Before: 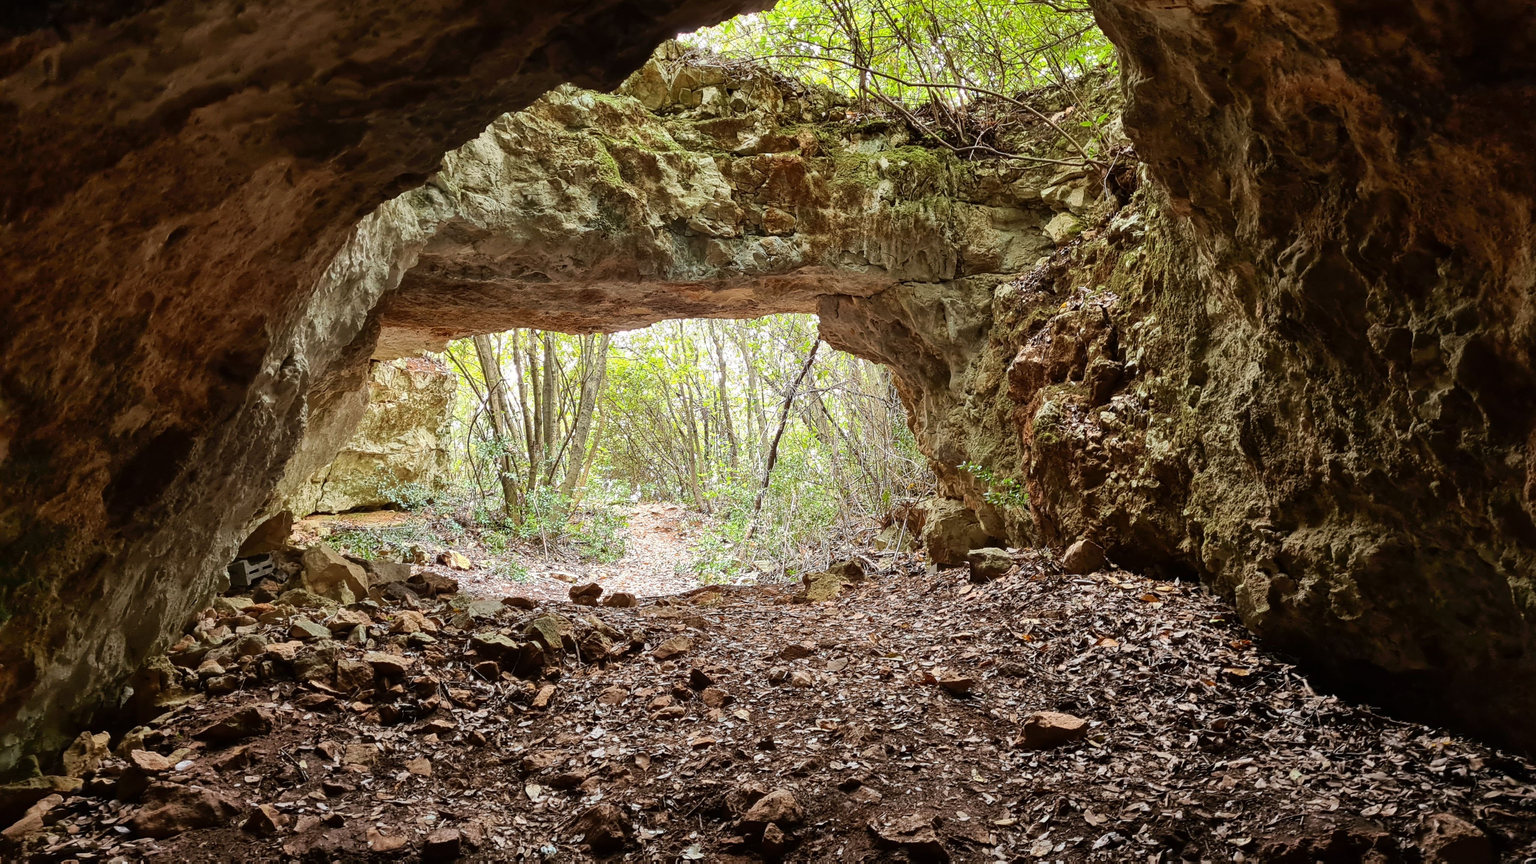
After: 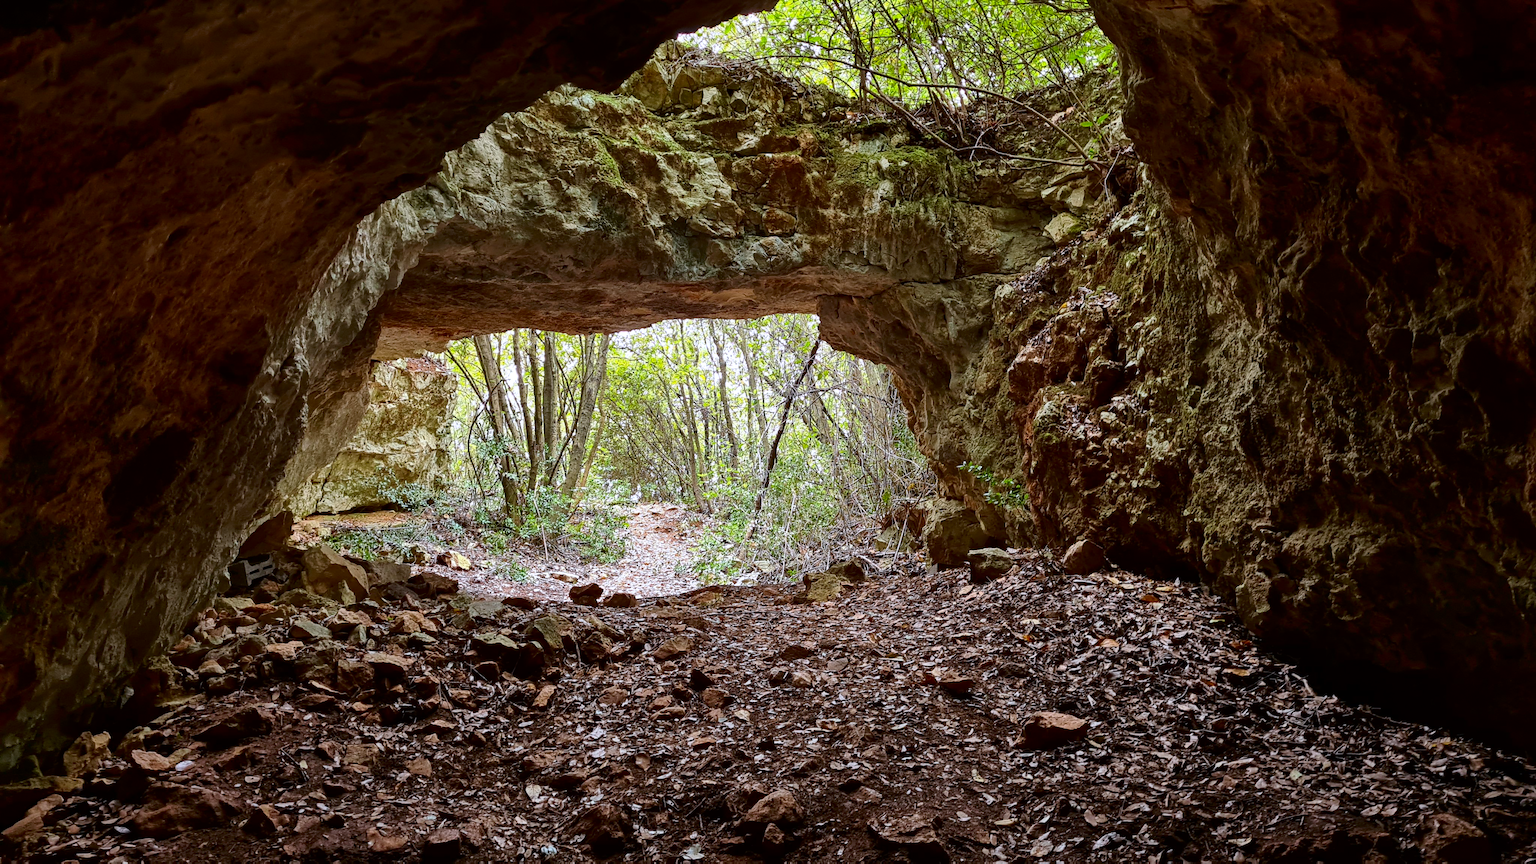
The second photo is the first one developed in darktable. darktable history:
contrast brightness saturation: brightness -0.198, saturation 0.078
haze removal: compatibility mode true, adaptive false
color calibration: gray › normalize channels true, illuminant as shot in camera, x 0.358, y 0.373, temperature 4628.91 K, gamut compression 0.012
